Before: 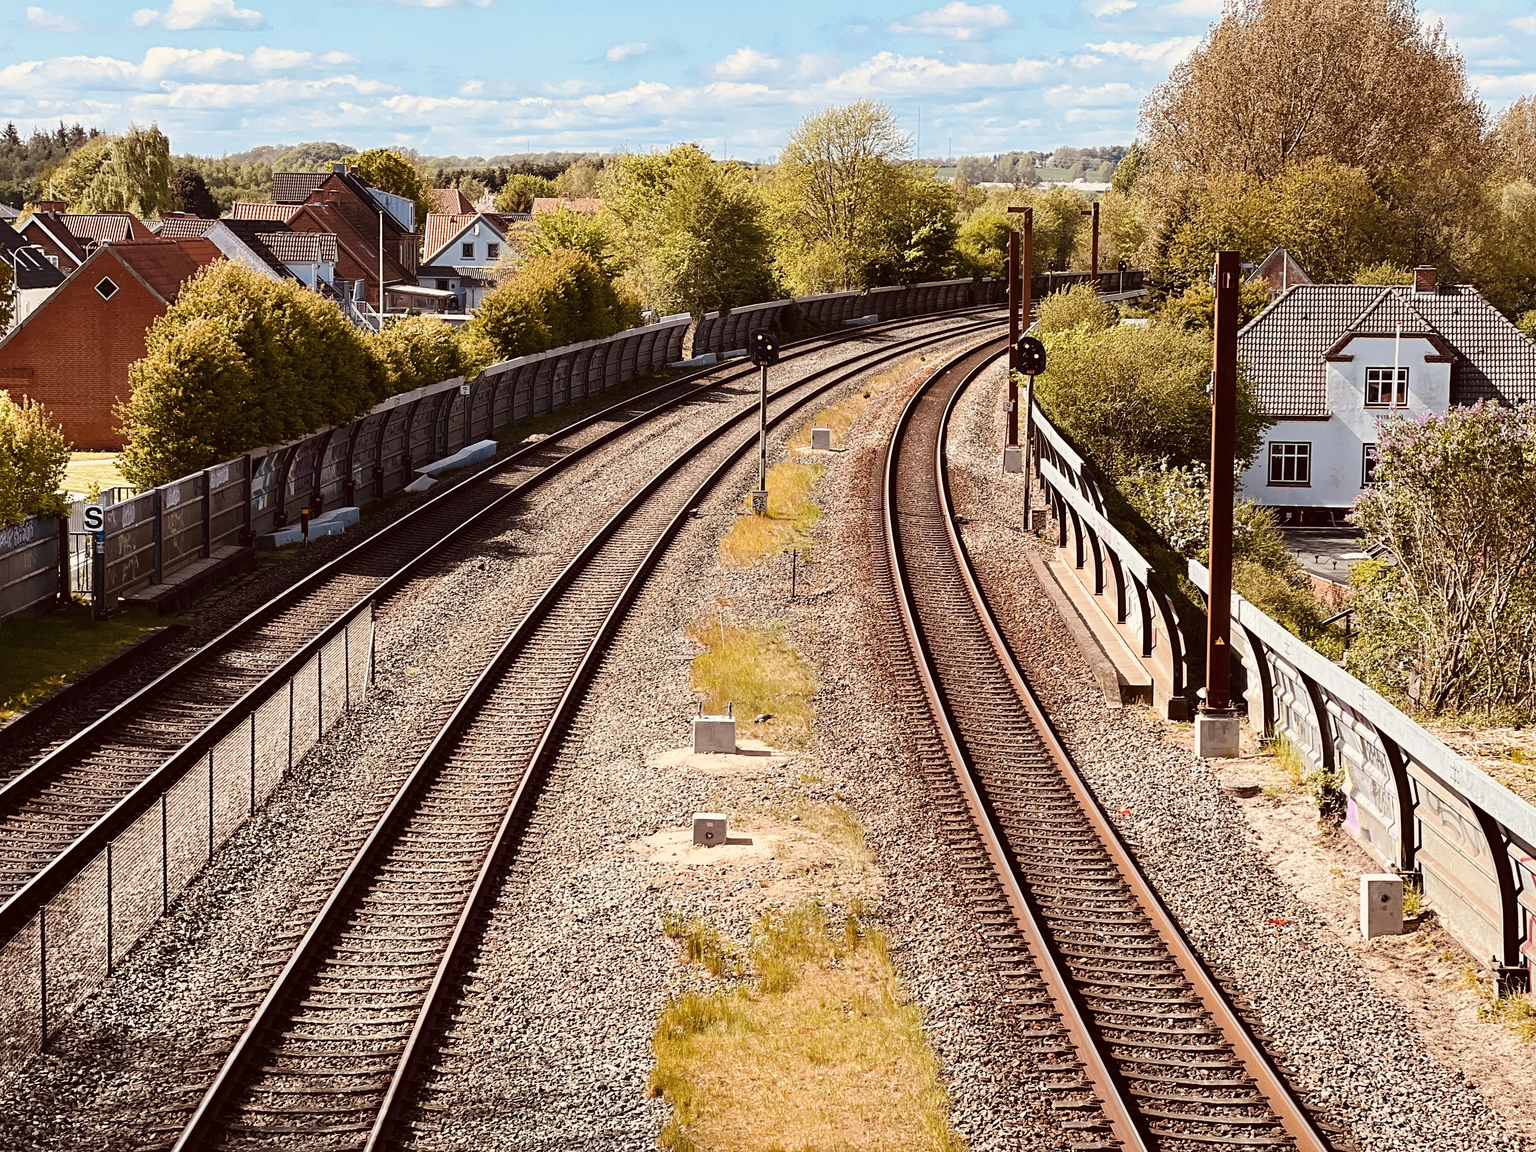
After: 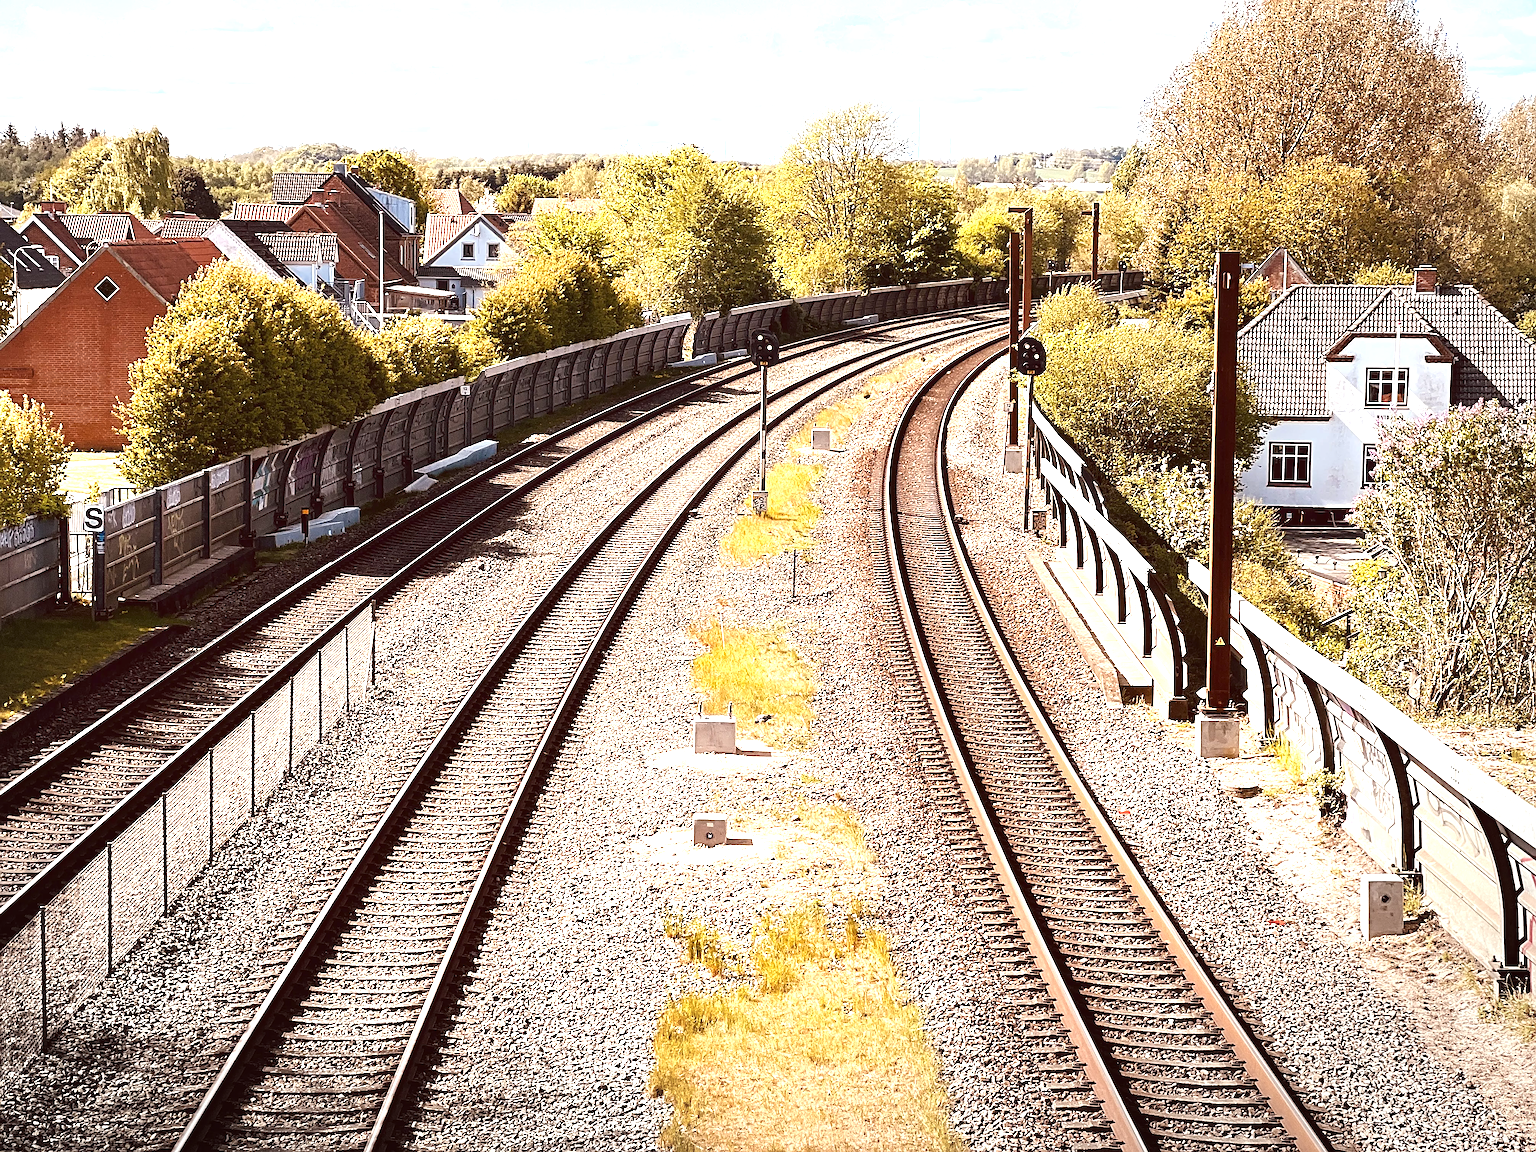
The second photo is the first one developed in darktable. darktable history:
exposure: black level correction 0, exposure 1.098 EV, compensate highlight preservation false
sharpen: radius 1.962
vignetting: fall-off start 89.16%, fall-off radius 43.92%, brightness -0.412, saturation -0.296, center (-0.067, -0.31), width/height ratio 1.166
